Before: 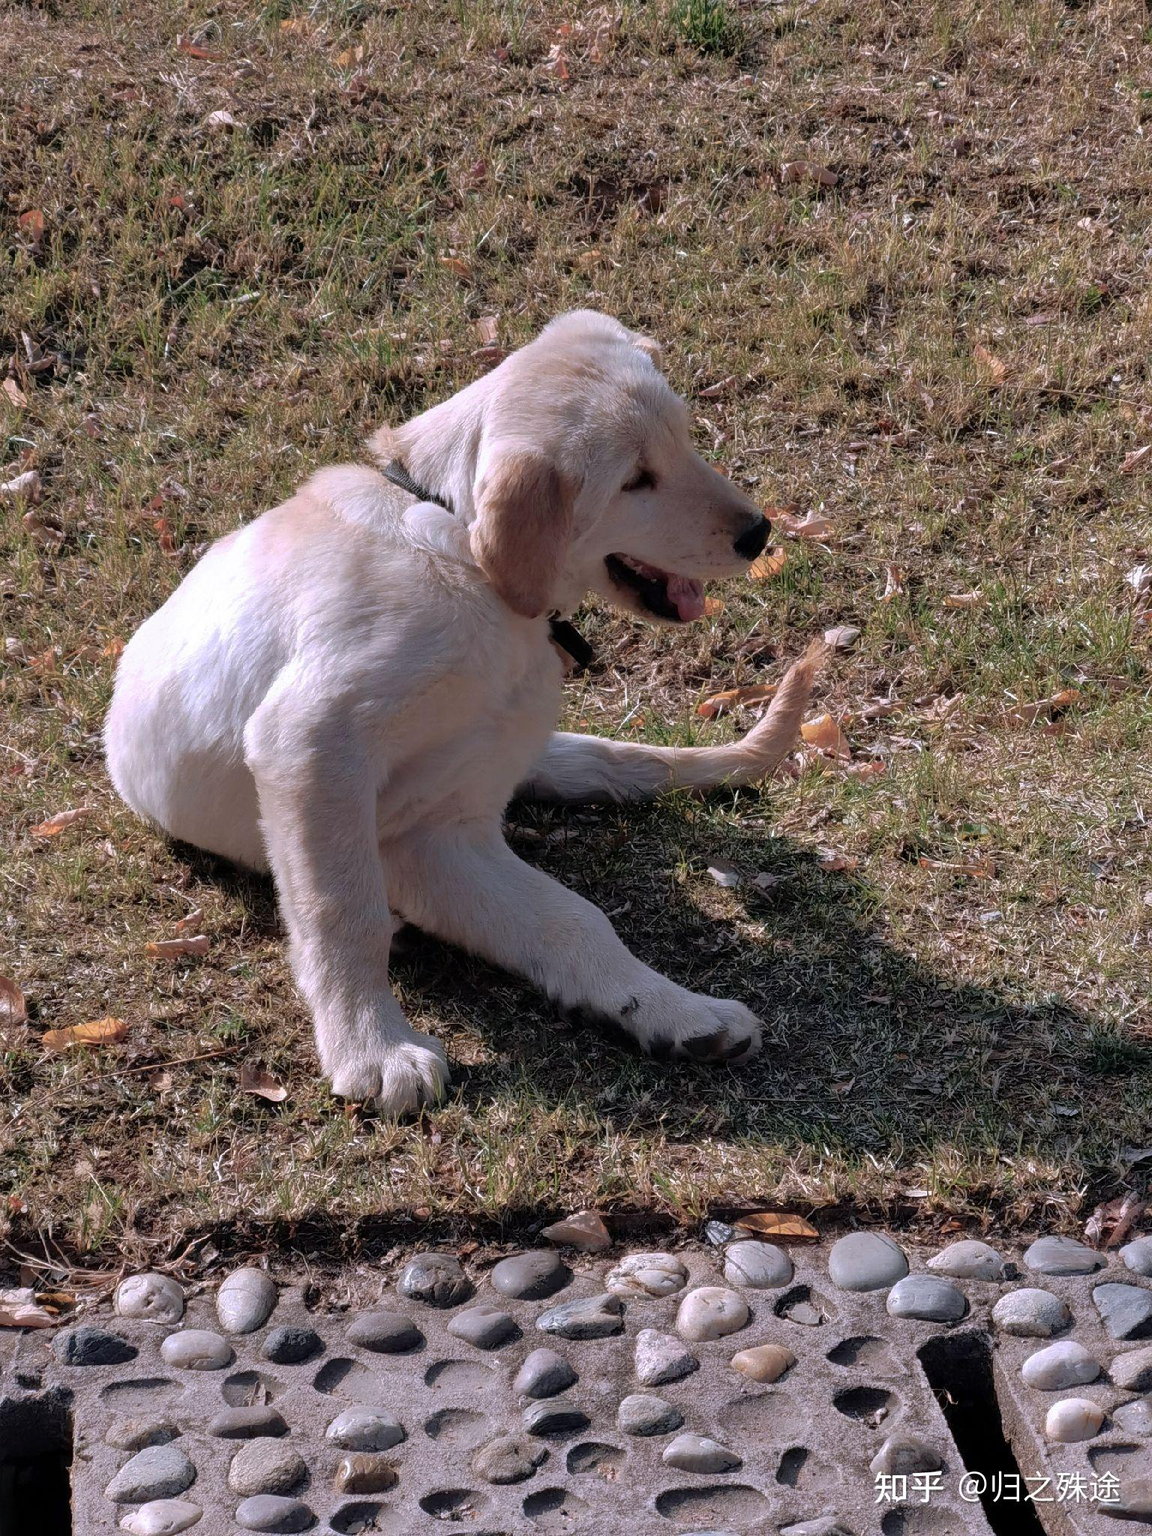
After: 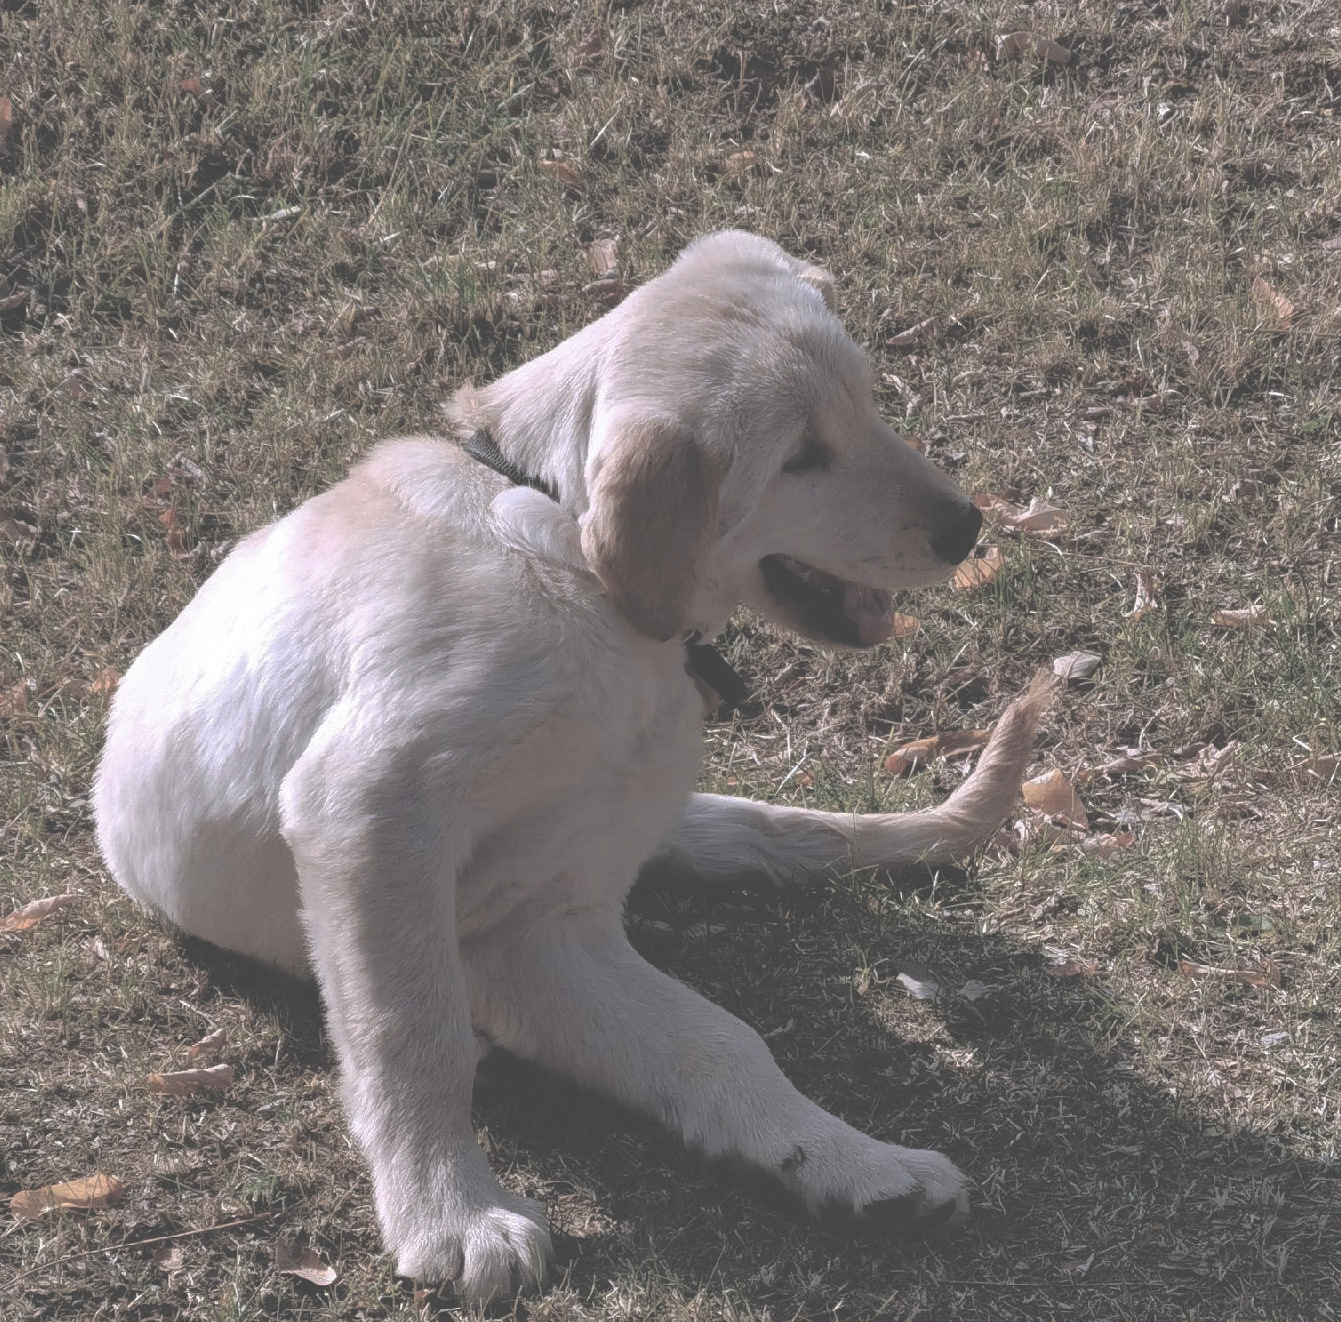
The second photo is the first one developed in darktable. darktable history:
crop: left 3.015%, top 8.969%, right 9.647%, bottom 26.457%
rgb curve: curves: ch0 [(0, 0.186) (0.314, 0.284) (0.775, 0.708) (1, 1)], compensate middle gray true, preserve colors none
contrast brightness saturation: brightness 0.18, saturation -0.5
